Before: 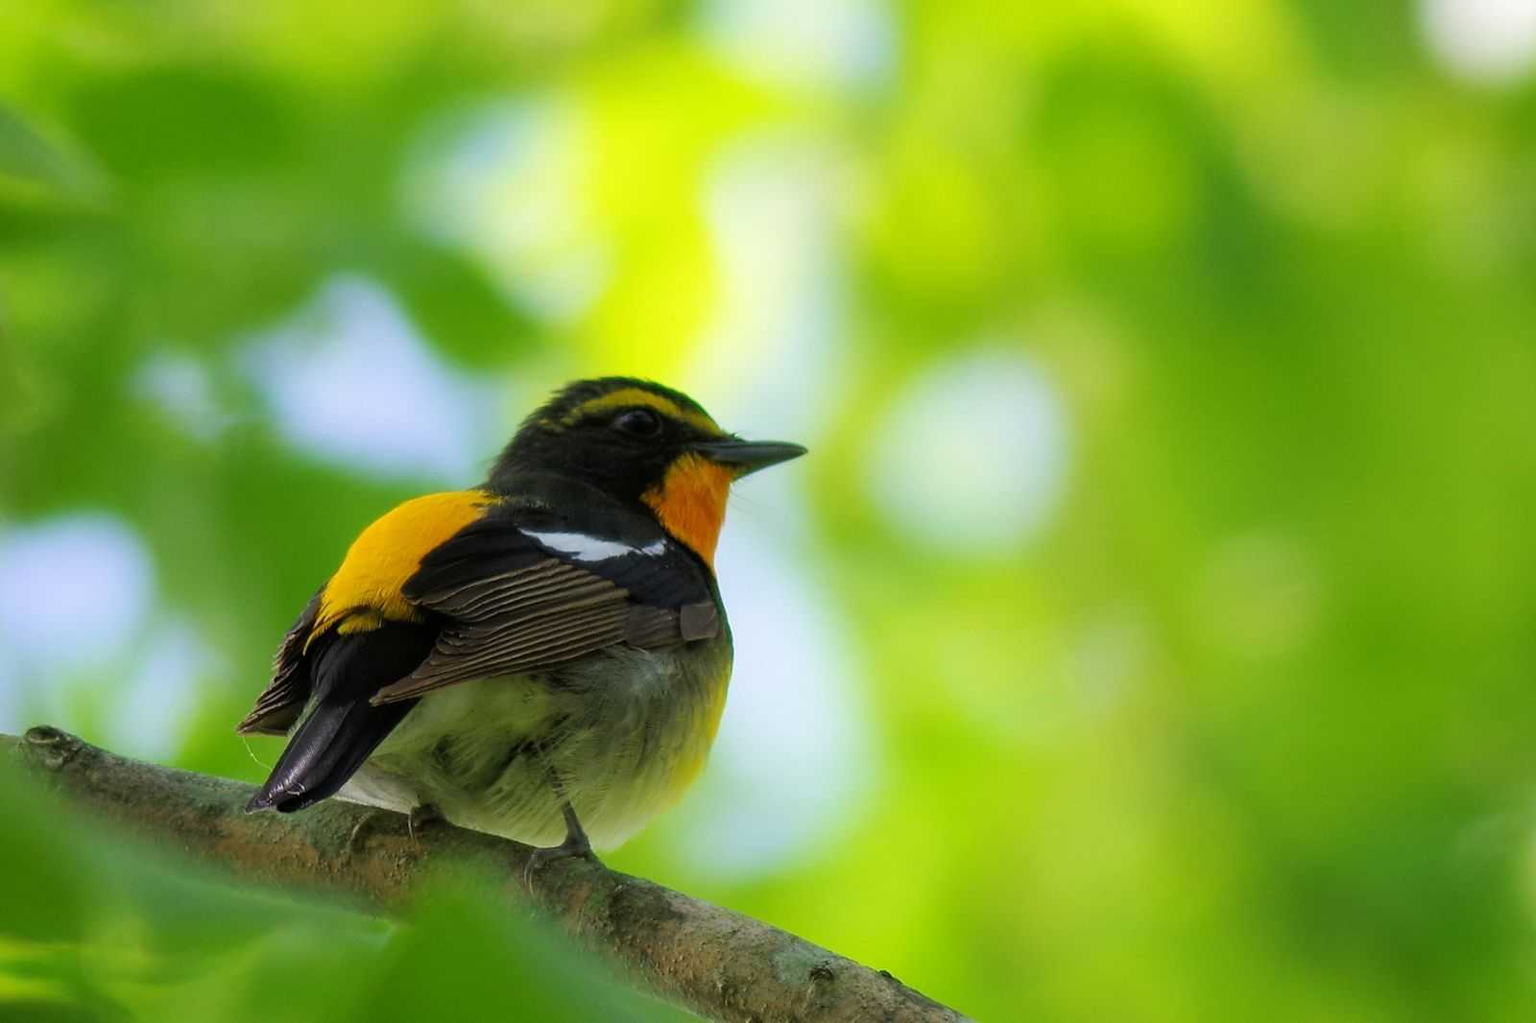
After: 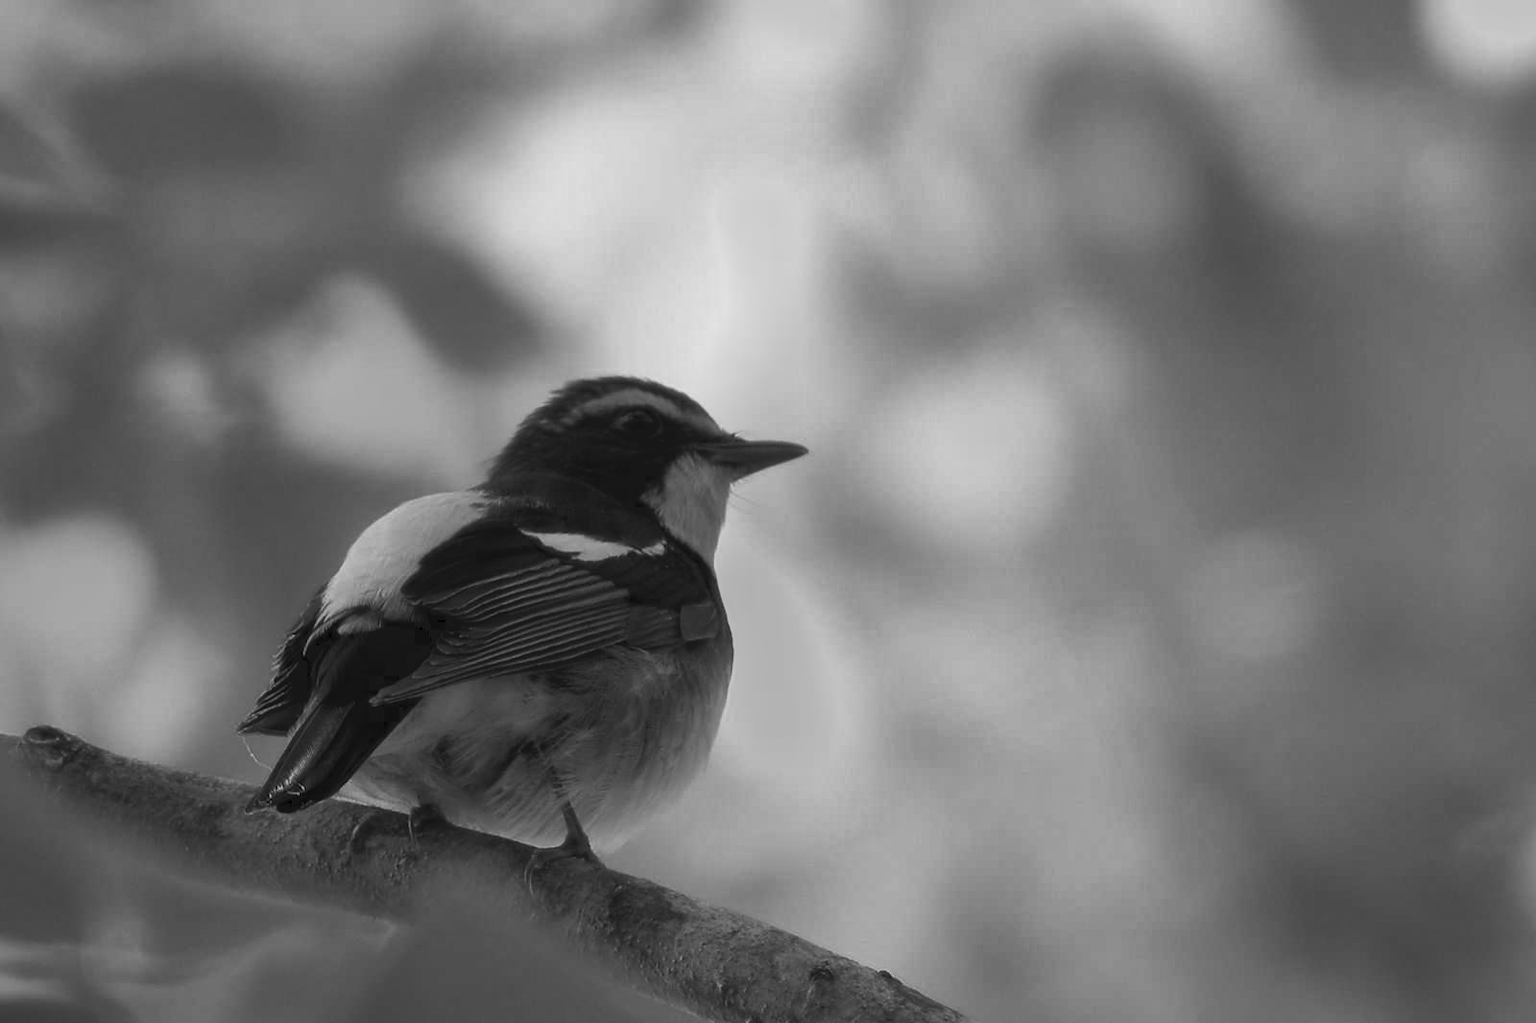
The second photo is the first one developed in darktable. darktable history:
local contrast: mode bilateral grid, contrast 20, coarseness 50, detail 132%, midtone range 0.2
monochrome: a 79.32, b 81.83, size 1.1
tone curve: curves: ch0 [(0, 0.081) (0.483, 0.453) (0.881, 0.992)]
